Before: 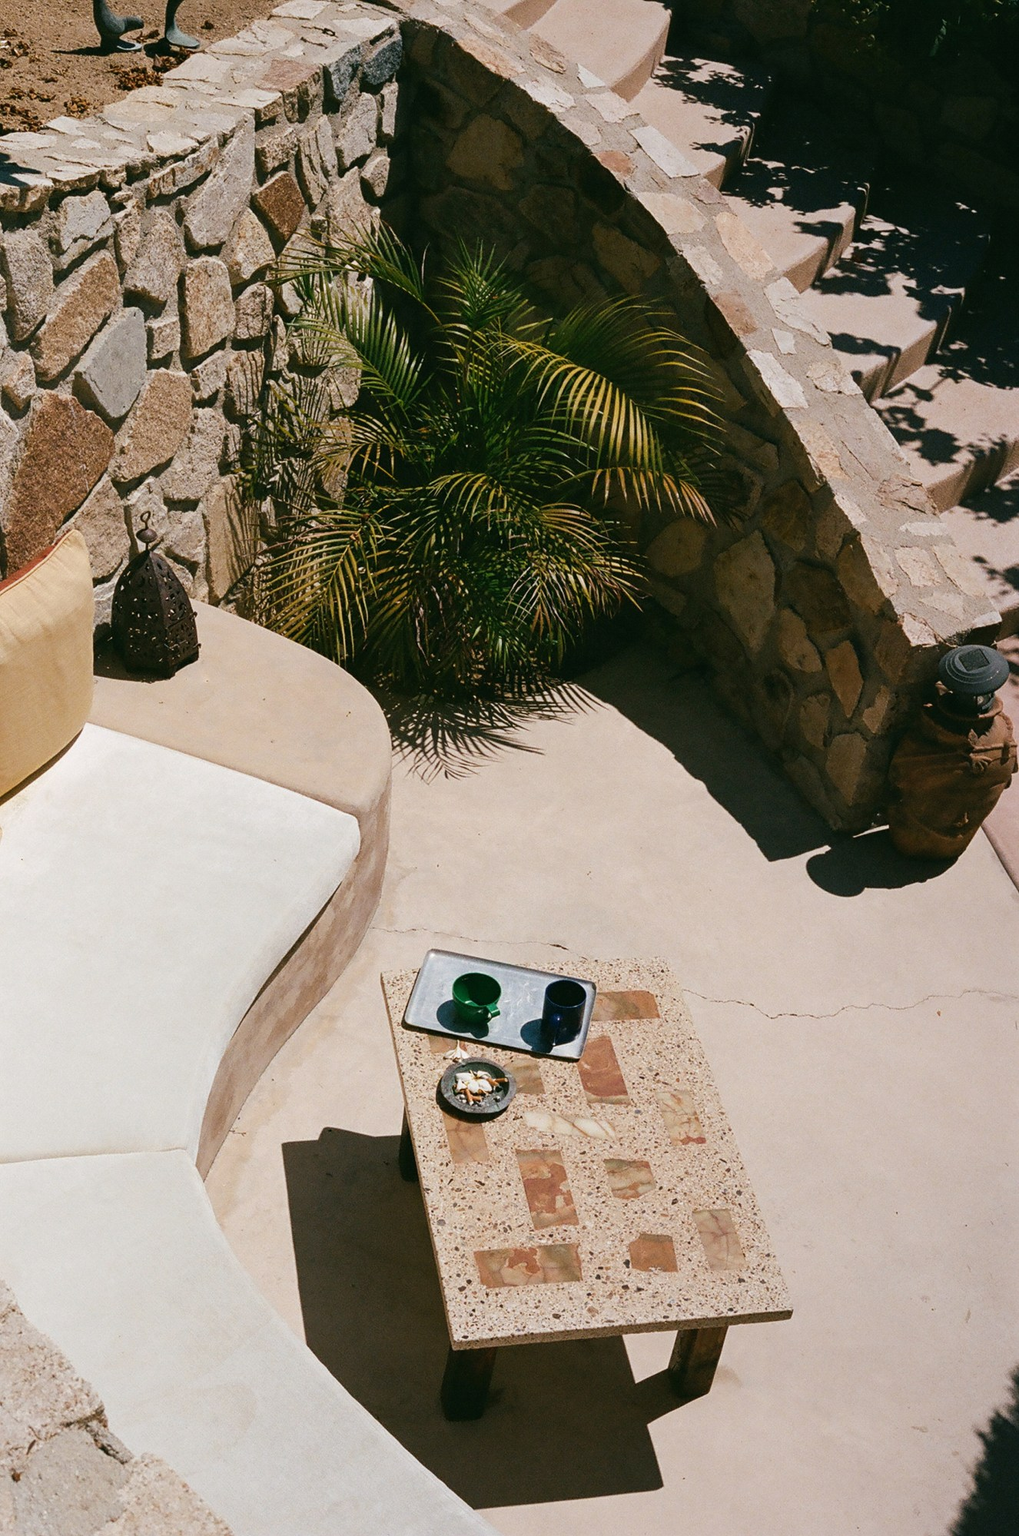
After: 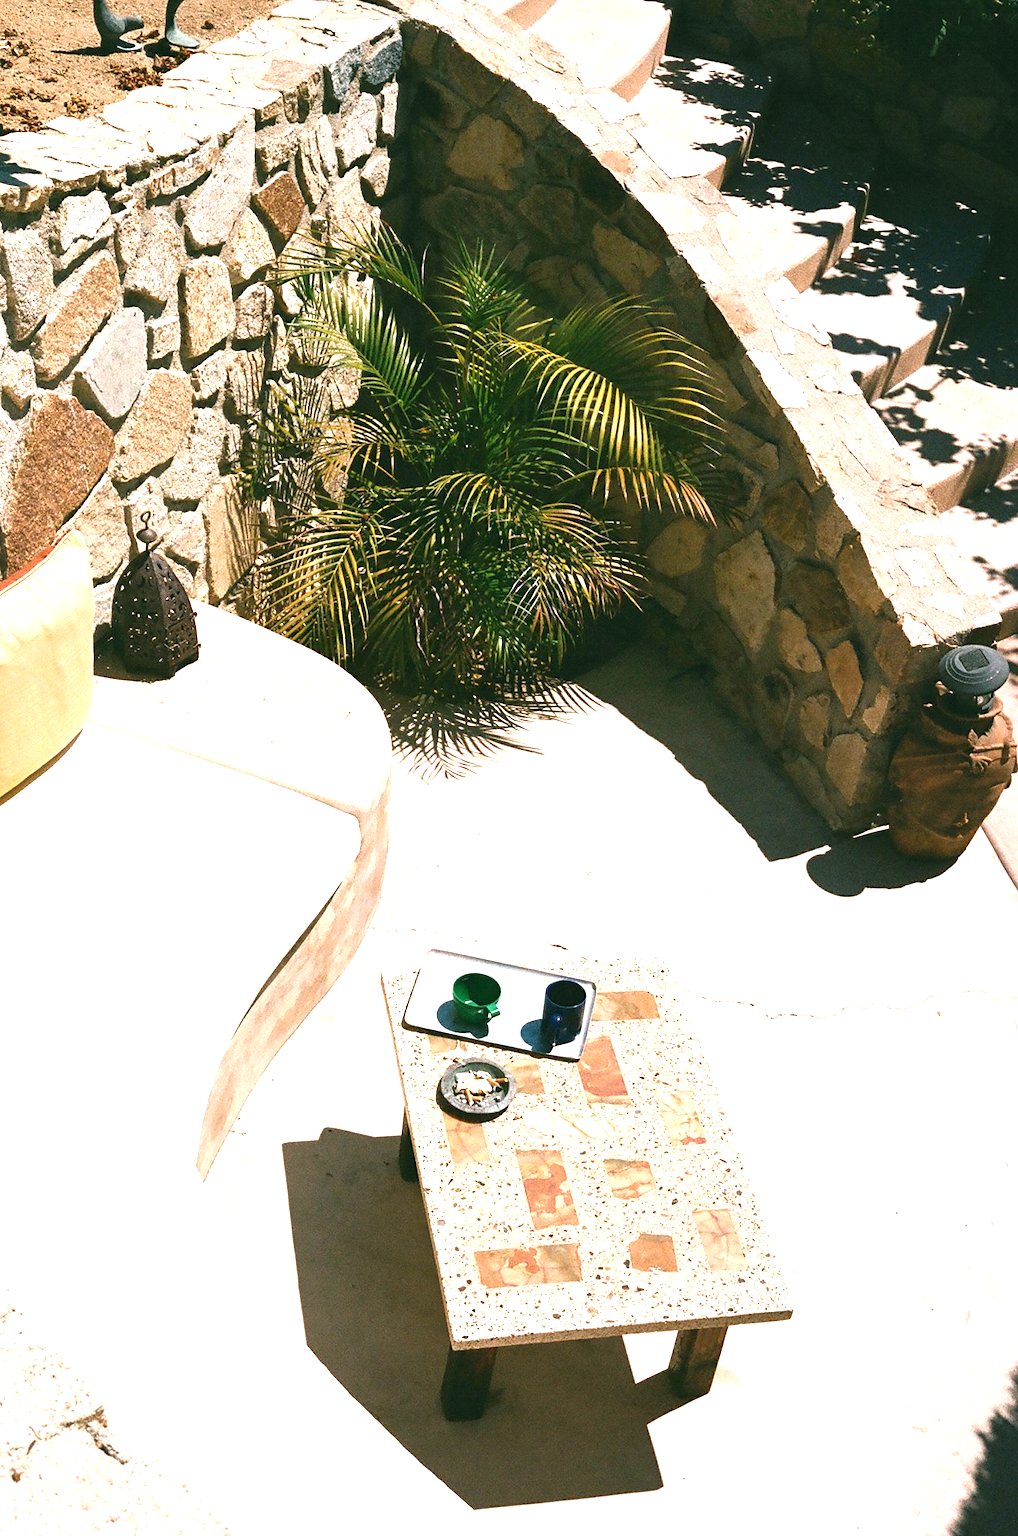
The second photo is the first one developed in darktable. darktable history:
exposure: black level correction 0, exposure 1.438 EV, compensate highlight preservation false
